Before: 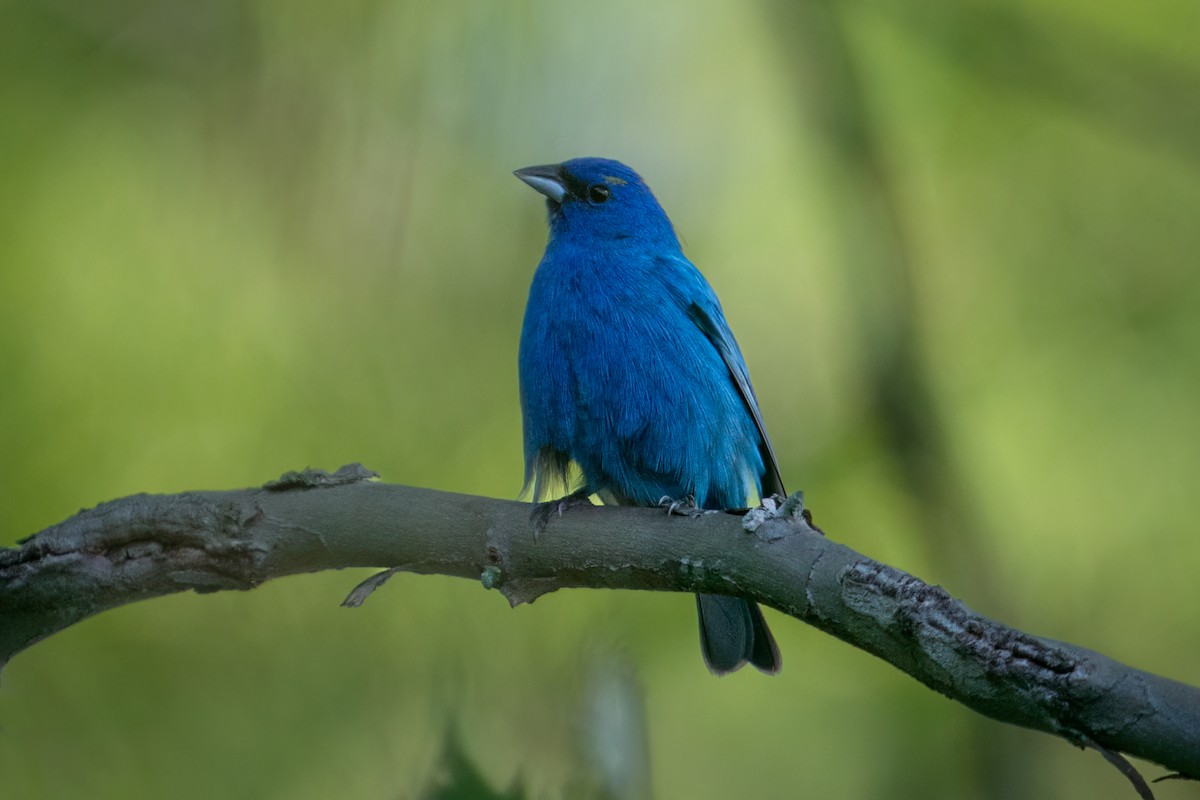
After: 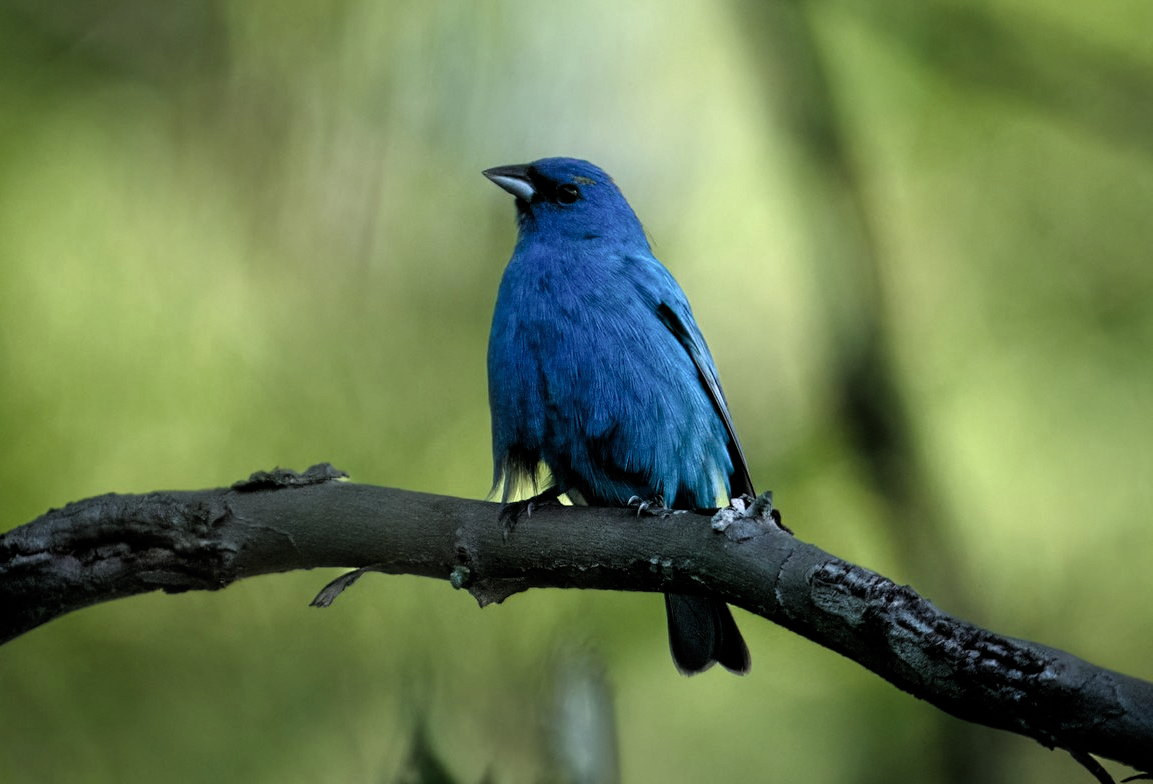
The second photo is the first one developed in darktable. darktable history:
crop and rotate: left 2.602%, right 1.292%, bottom 1.937%
filmic rgb: black relative exposure -8.26 EV, white relative exposure 2.24 EV, hardness 7.12, latitude 86.26%, contrast 1.702, highlights saturation mix -4.06%, shadows ↔ highlights balance -2.83%, color science v6 (2022)
